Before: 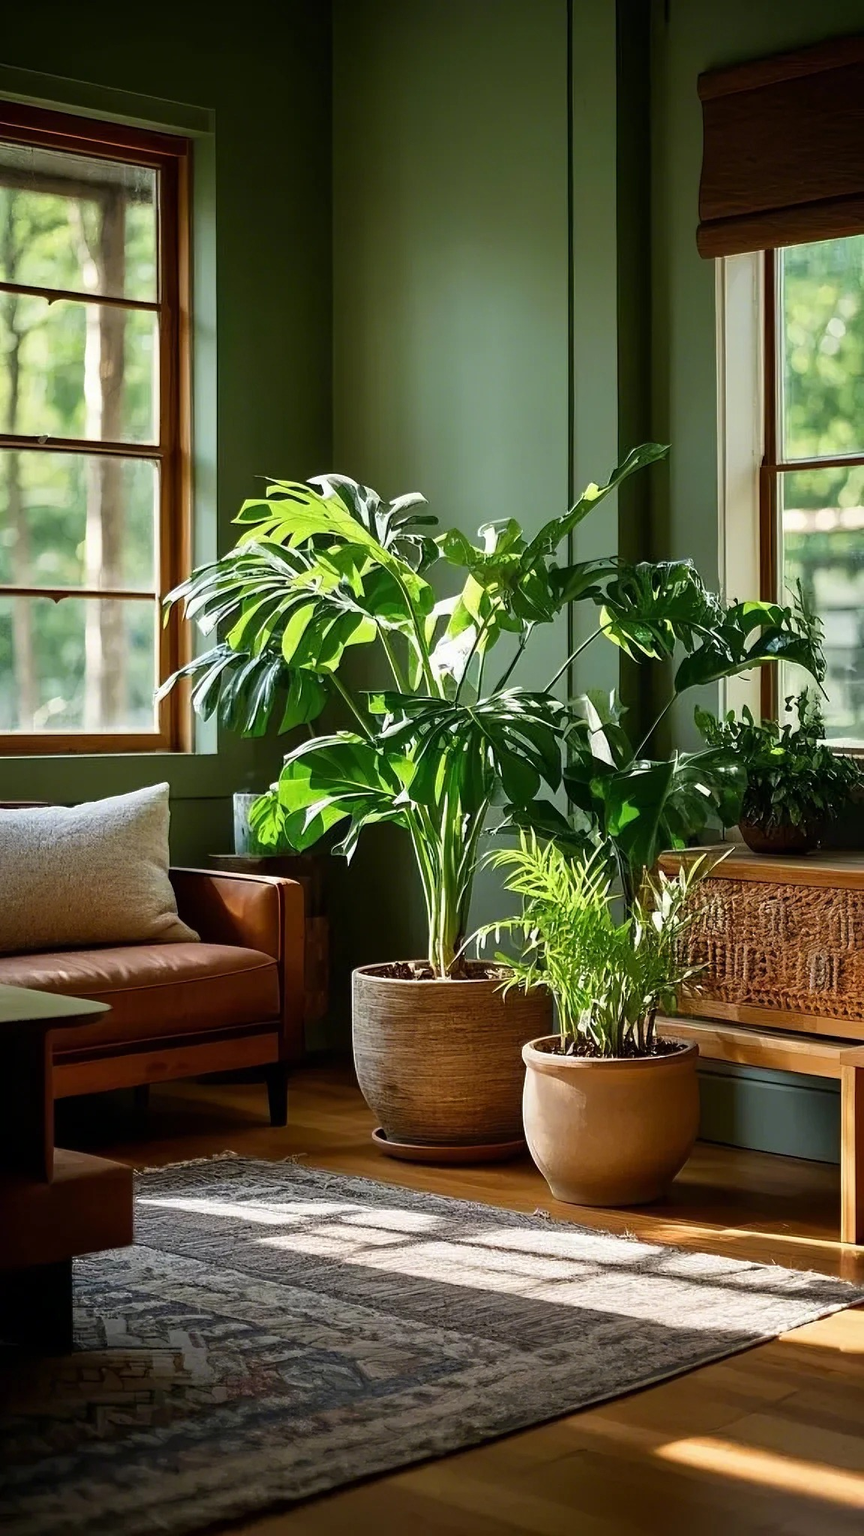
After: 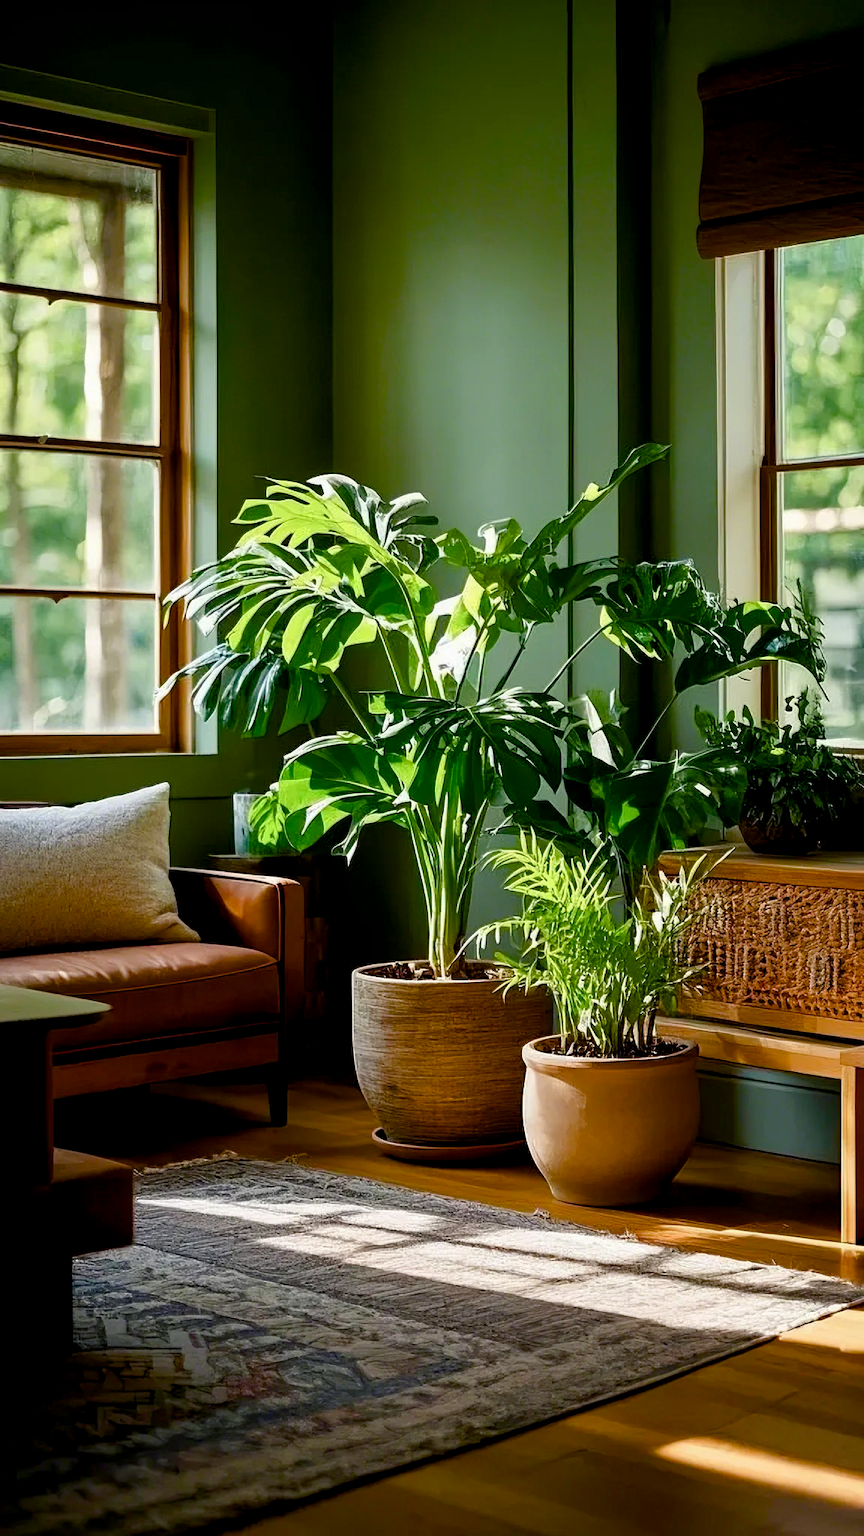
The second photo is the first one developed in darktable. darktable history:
color balance rgb: shadows lift › chroma 2.033%, shadows lift › hue 249.13°, global offset › luminance -0.474%, perceptual saturation grading › global saturation 13.952%, perceptual saturation grading › highlights -30.047%, perceptual saturation grading › shadows 50.701%, global vibrance 20%
